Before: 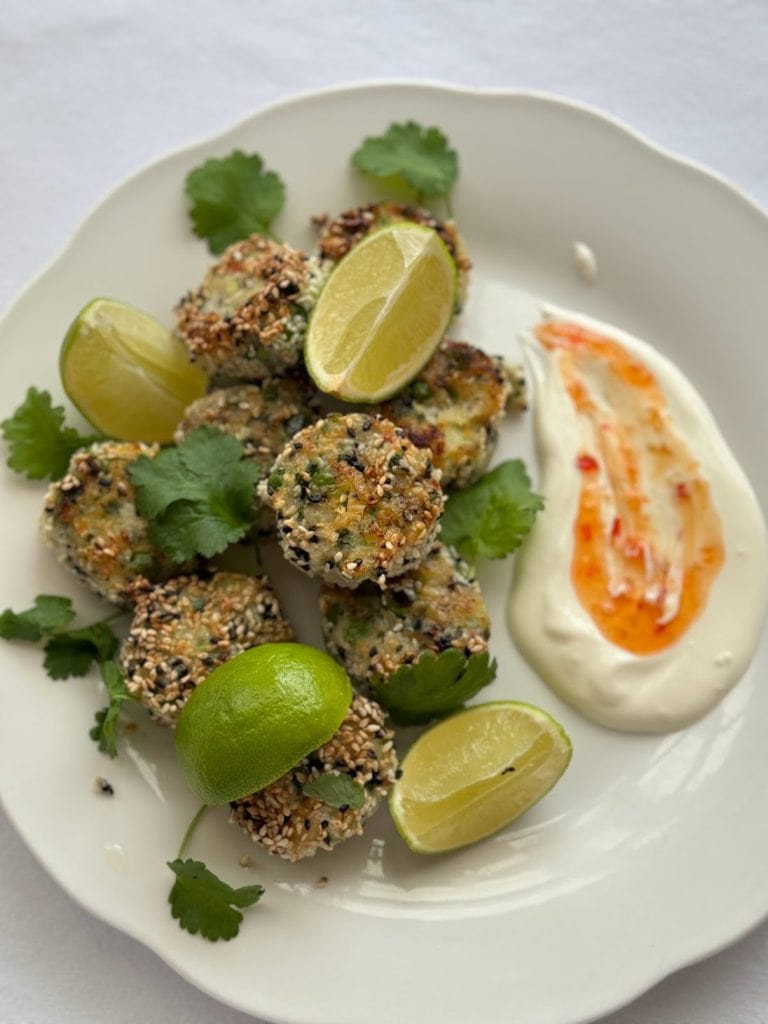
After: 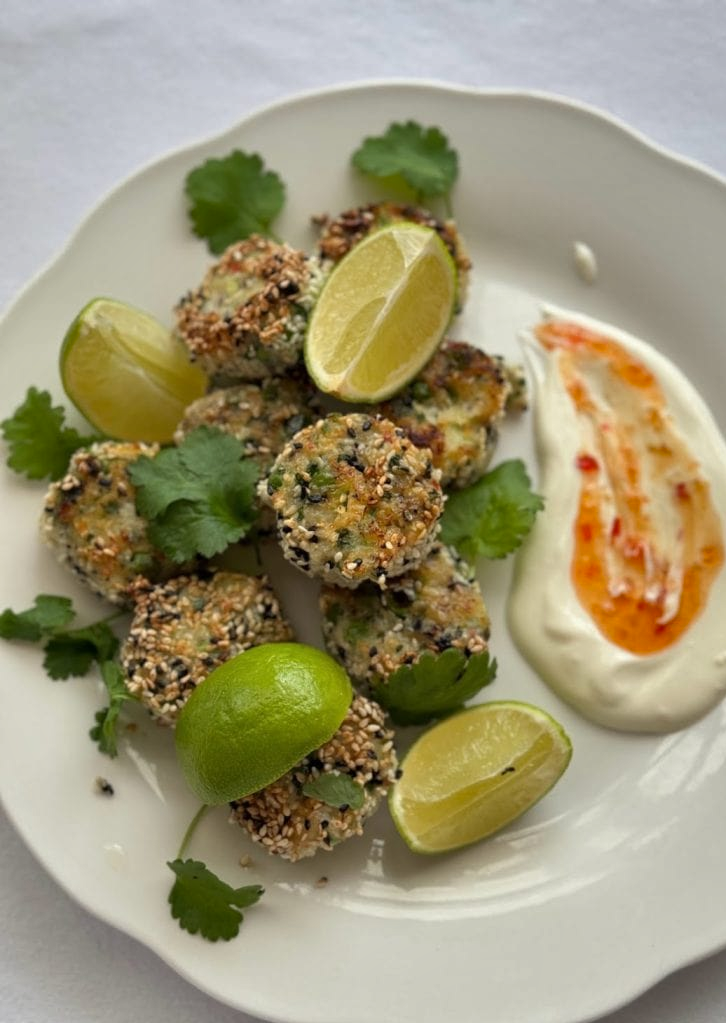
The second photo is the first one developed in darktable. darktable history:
shadows and highlights: soften with gaussian
crop and rotate: right 5.354%
